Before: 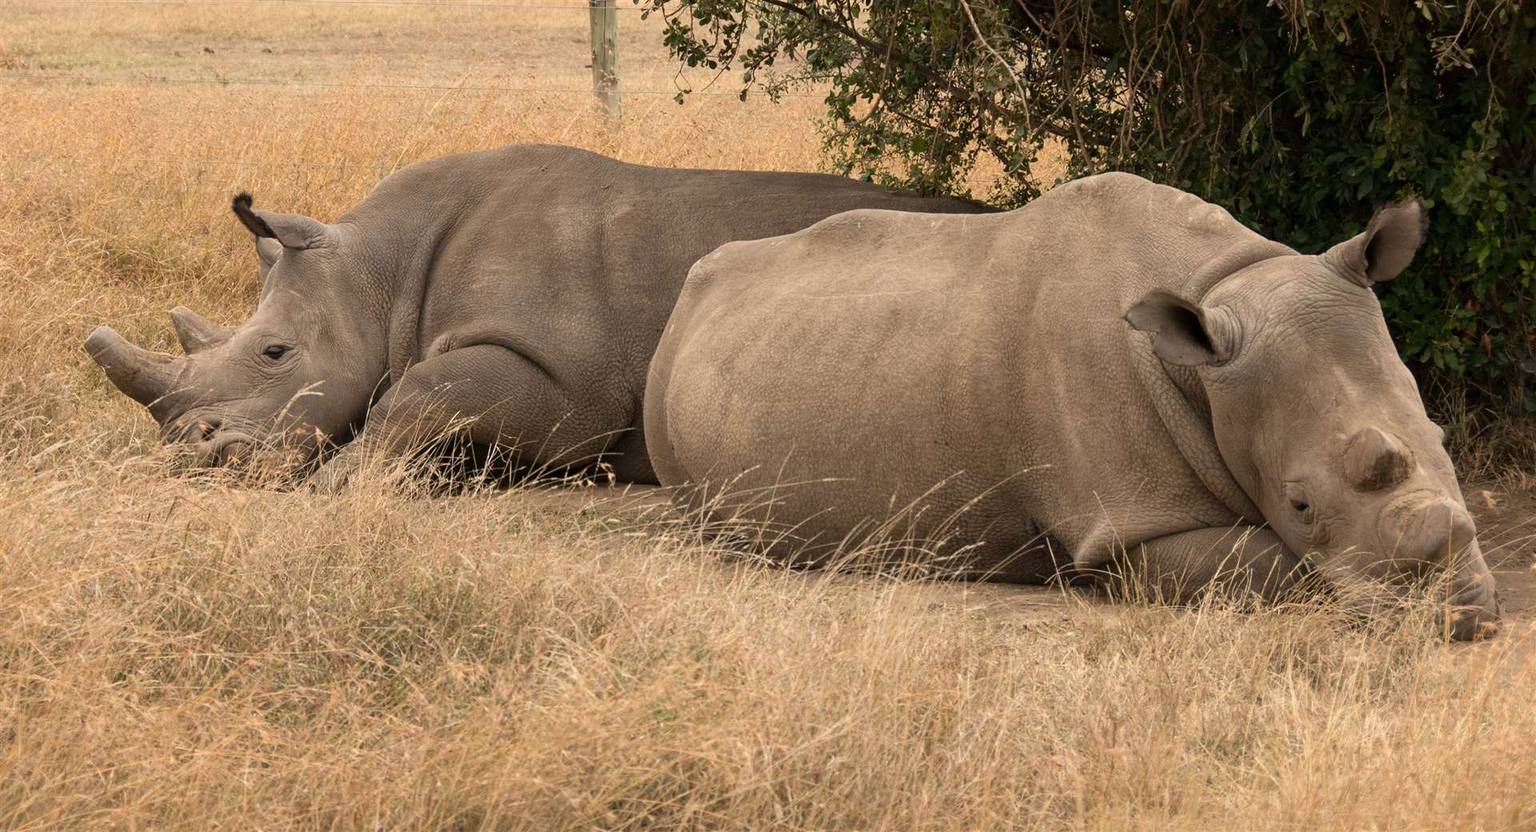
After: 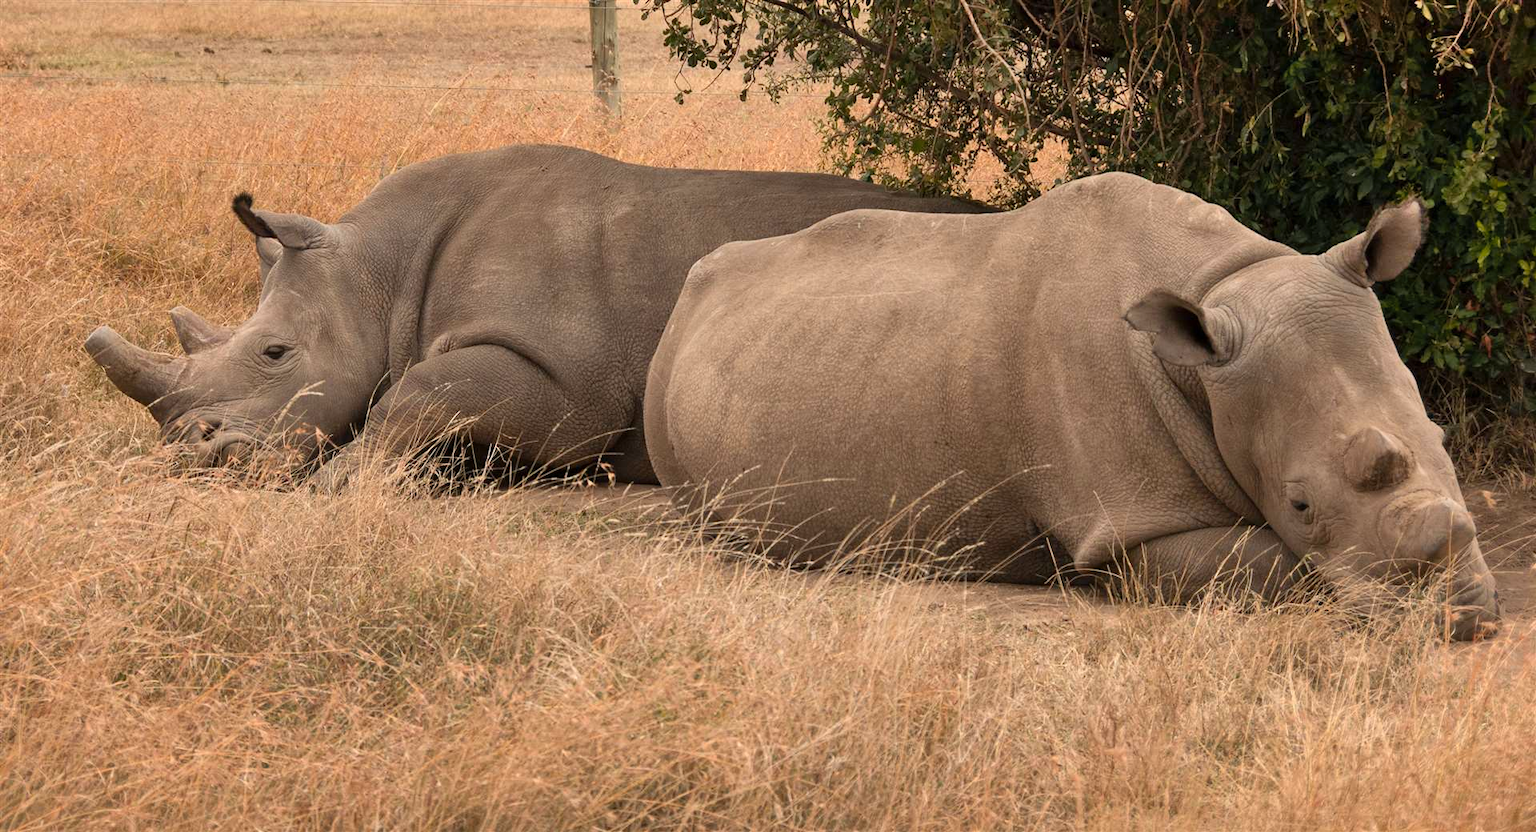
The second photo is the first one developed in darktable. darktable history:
color zones: curves: ch1 [(0.309, 0.524) (0.41, 0.329) (0.508, 0.509)]; ch2 [(0.25, 0.457) (0.75, 0.5)]
shadows and highlights: low approximation 0.01, soften with gaussian
